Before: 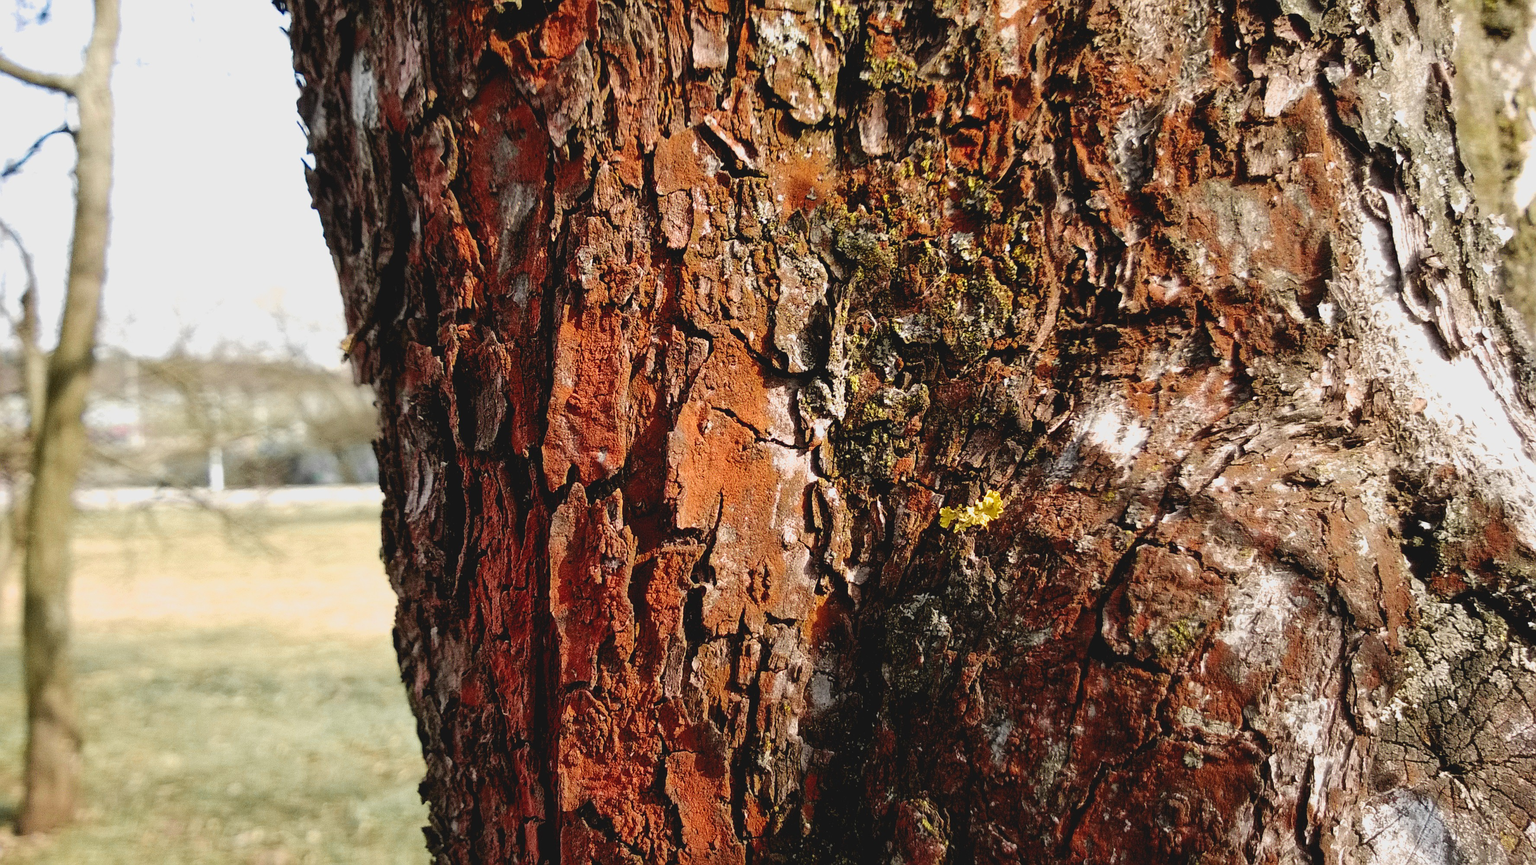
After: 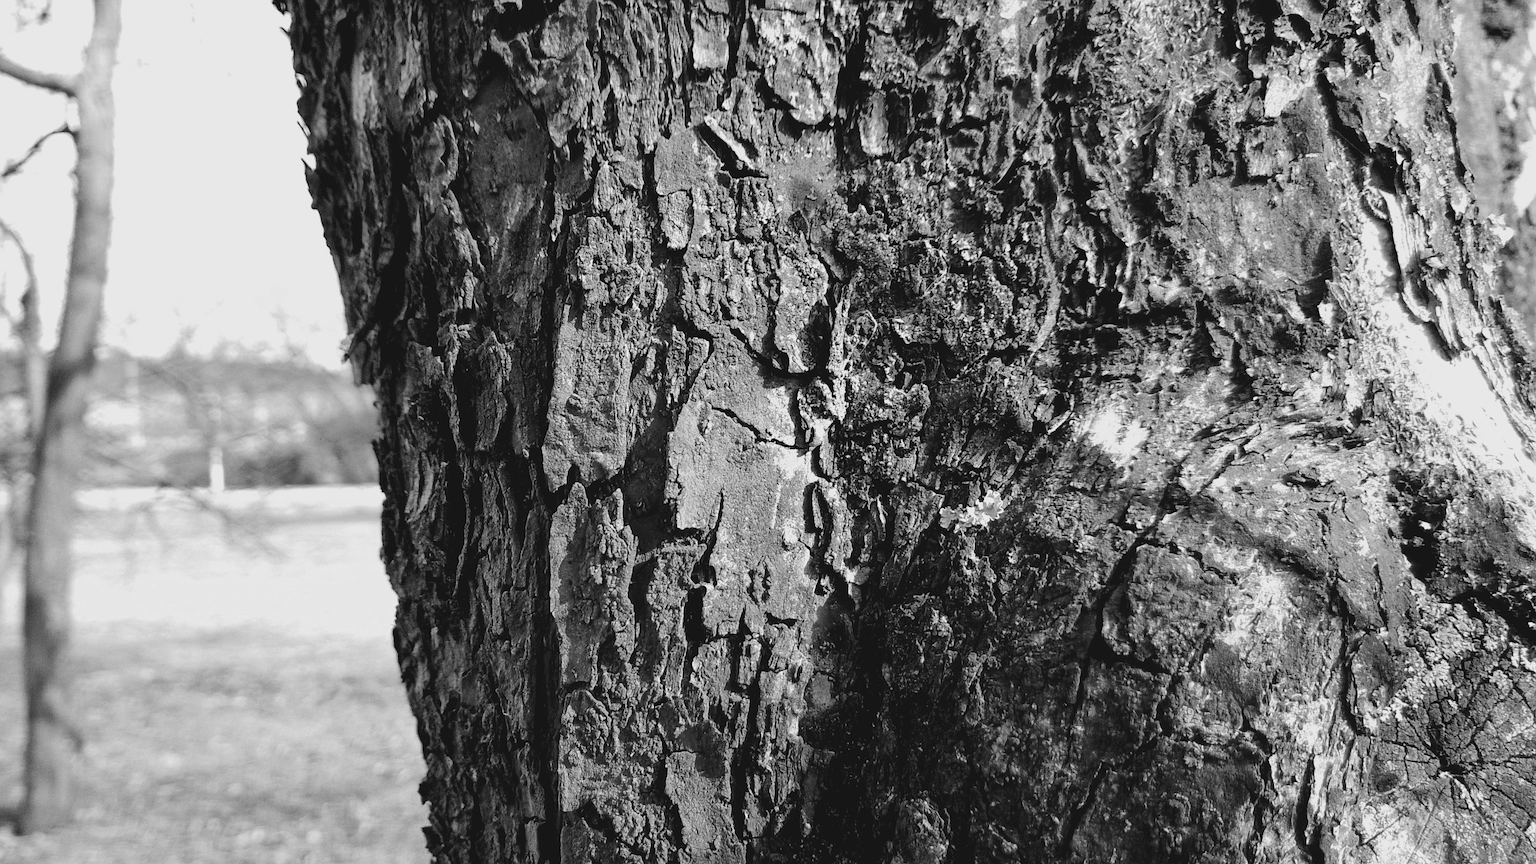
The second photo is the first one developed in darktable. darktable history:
color zones: curves: ch0 [(0, 0.65) (0.096, 0.644) (0.221, 0.539) (0.429, 0.5) (0.571, 0.5) (0.714, 0.5) (0.857, 0.5) (1, 0.65)]; ch1 [(0, 0.5) (0.143, 0.5) (0.257, -0.002) (0.429, 0.04) (0.571, -0.001) (0.714, -0.015) (0.857, 0.024) (1, 0.5)]
monochrome: on, module defaults
white balance: red 0.954, blue 1.079
